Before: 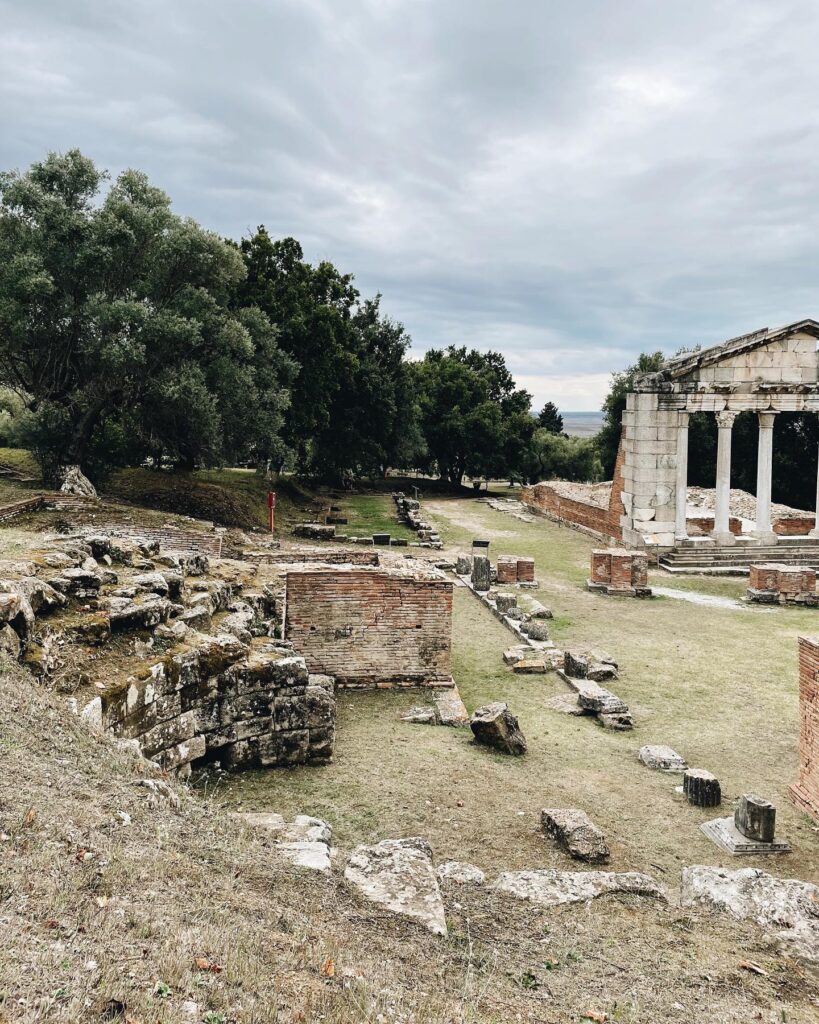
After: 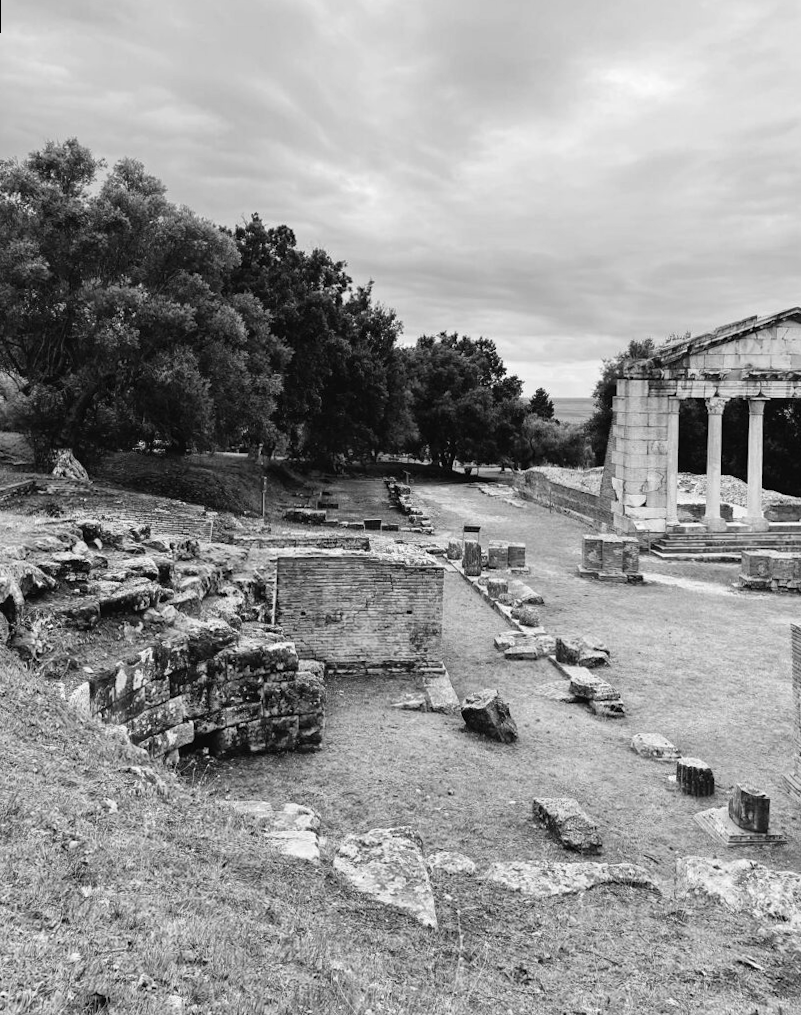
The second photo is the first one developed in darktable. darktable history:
rotate and perspective: rotation 0.226°, lens shift (vertical) -0.042, crop left 0.023, crop right 0.982, crop top 0.006, crop bottom 0.994
monochrome: a 32, b 64, size 2.3, highlights 1
